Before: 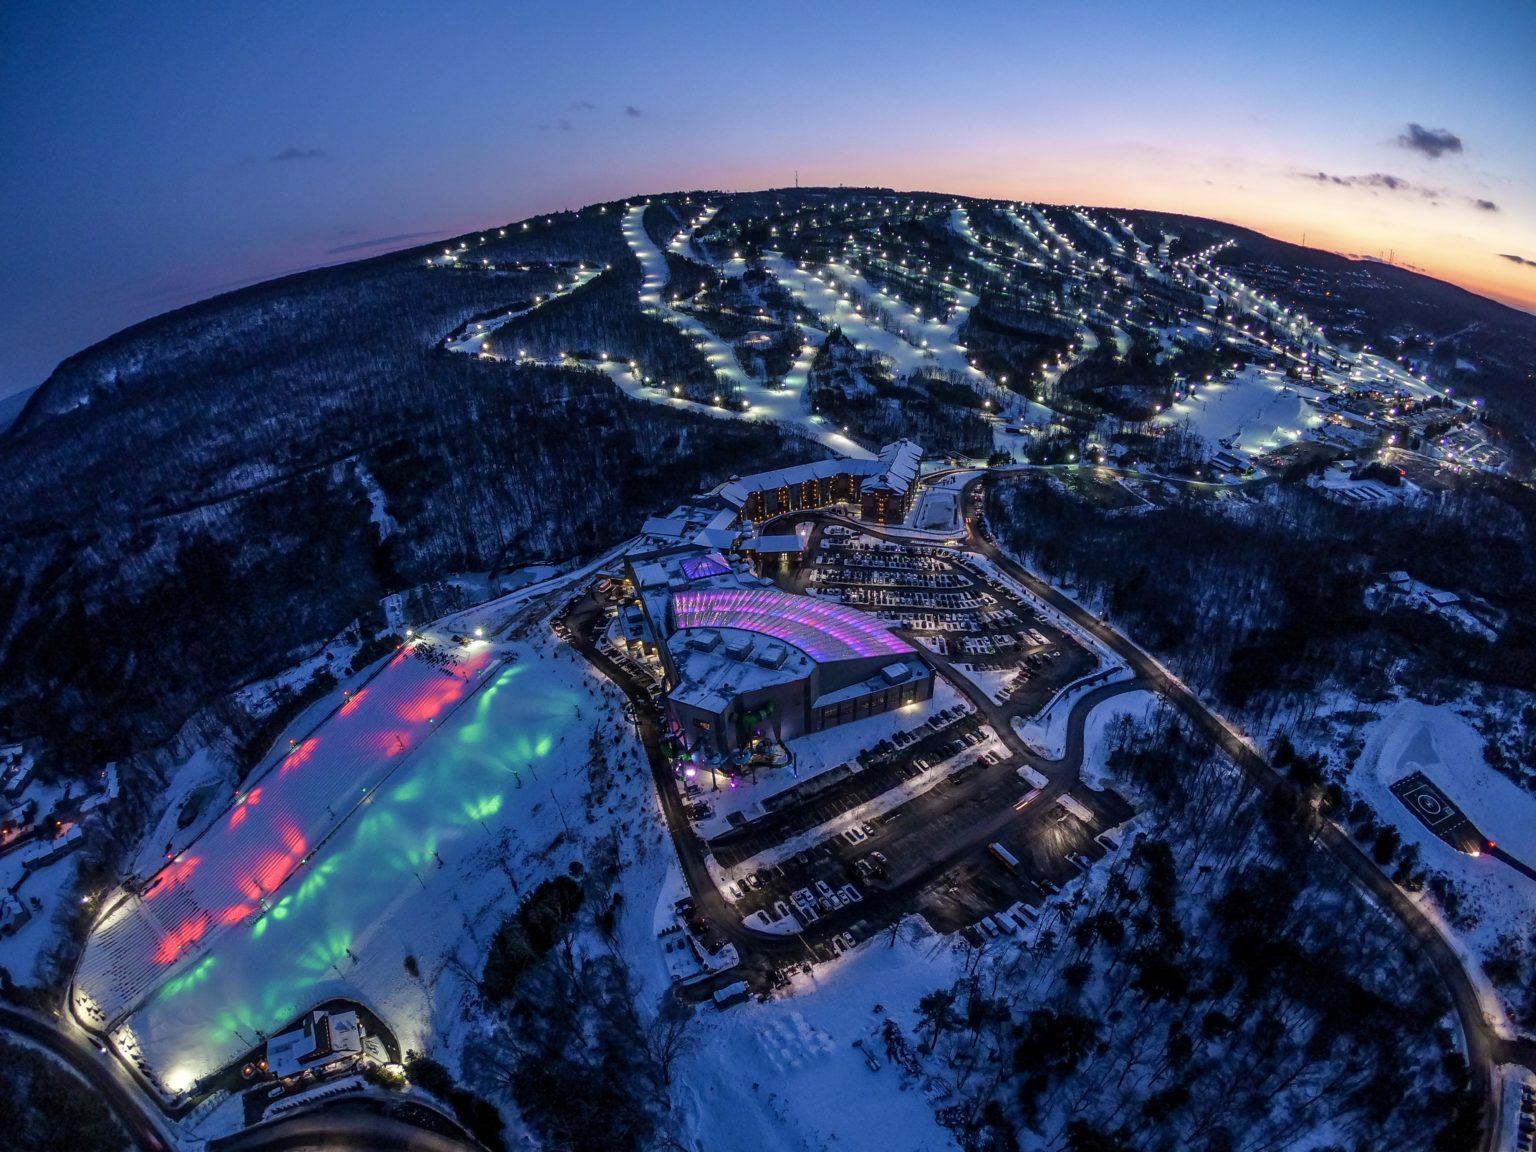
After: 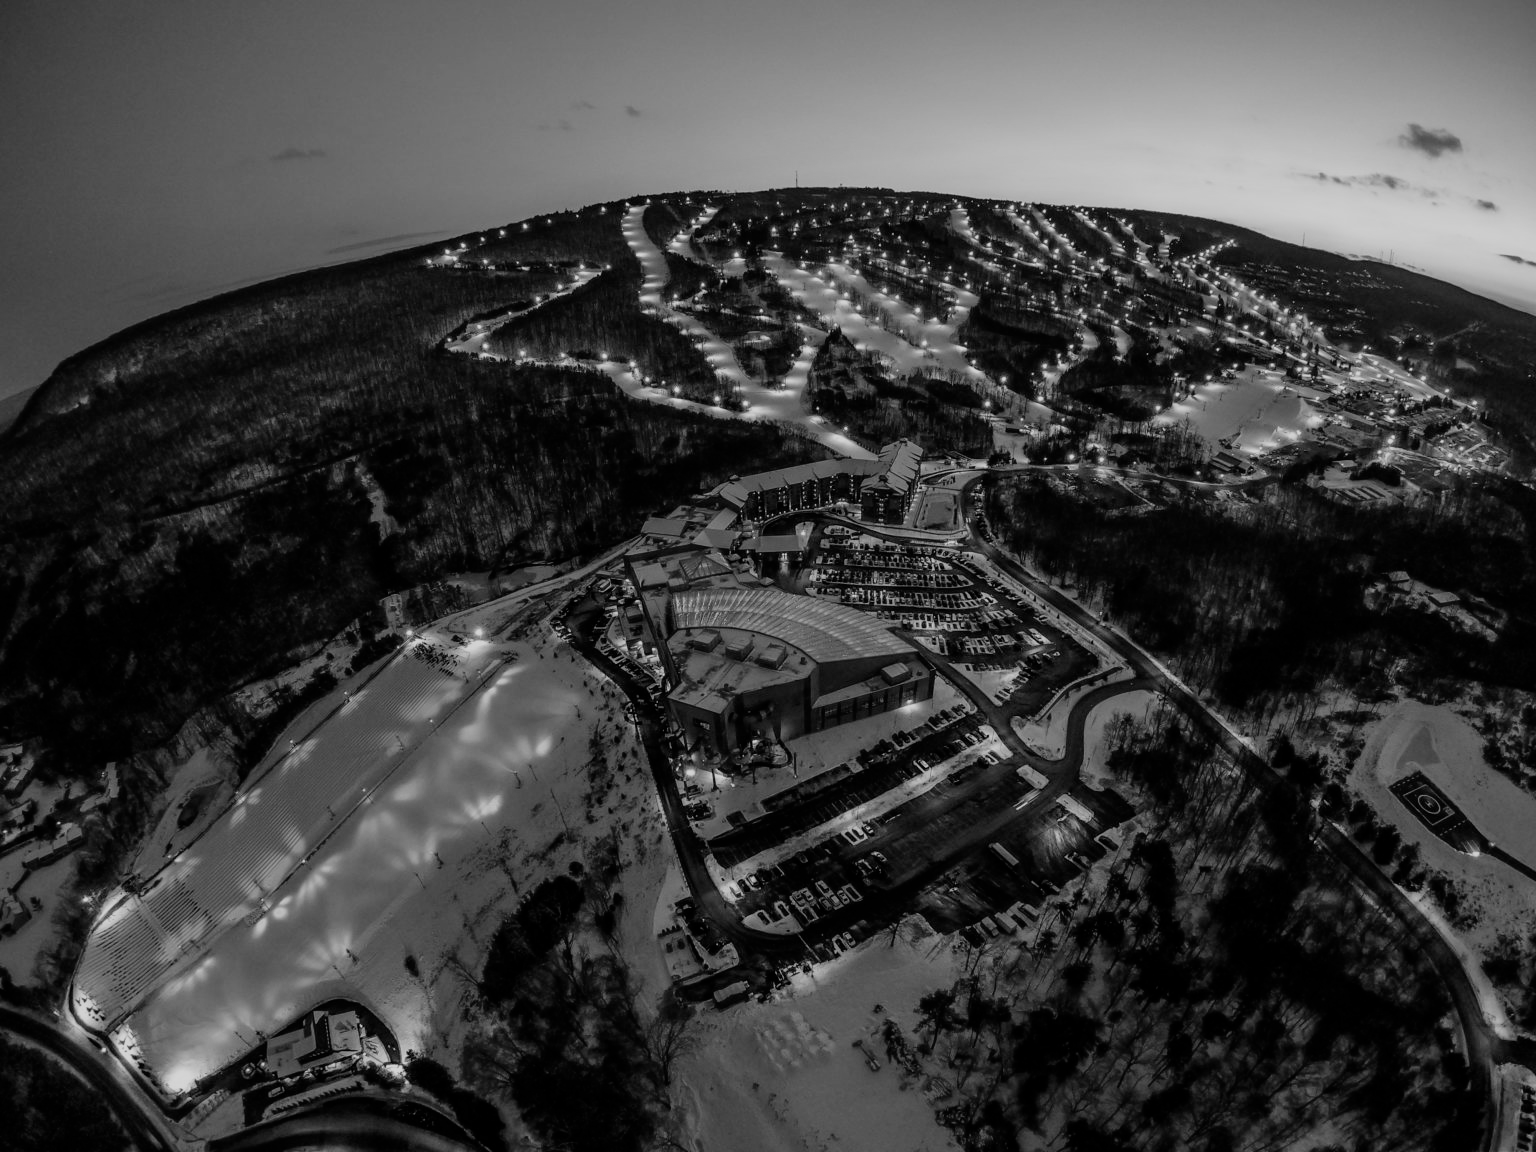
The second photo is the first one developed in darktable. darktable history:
monochrome: a -3.63, b -0.465
filmic rgb: black relative exposure -7.65 EV, white relative exposure 4.56 EV, hardness 3.61
